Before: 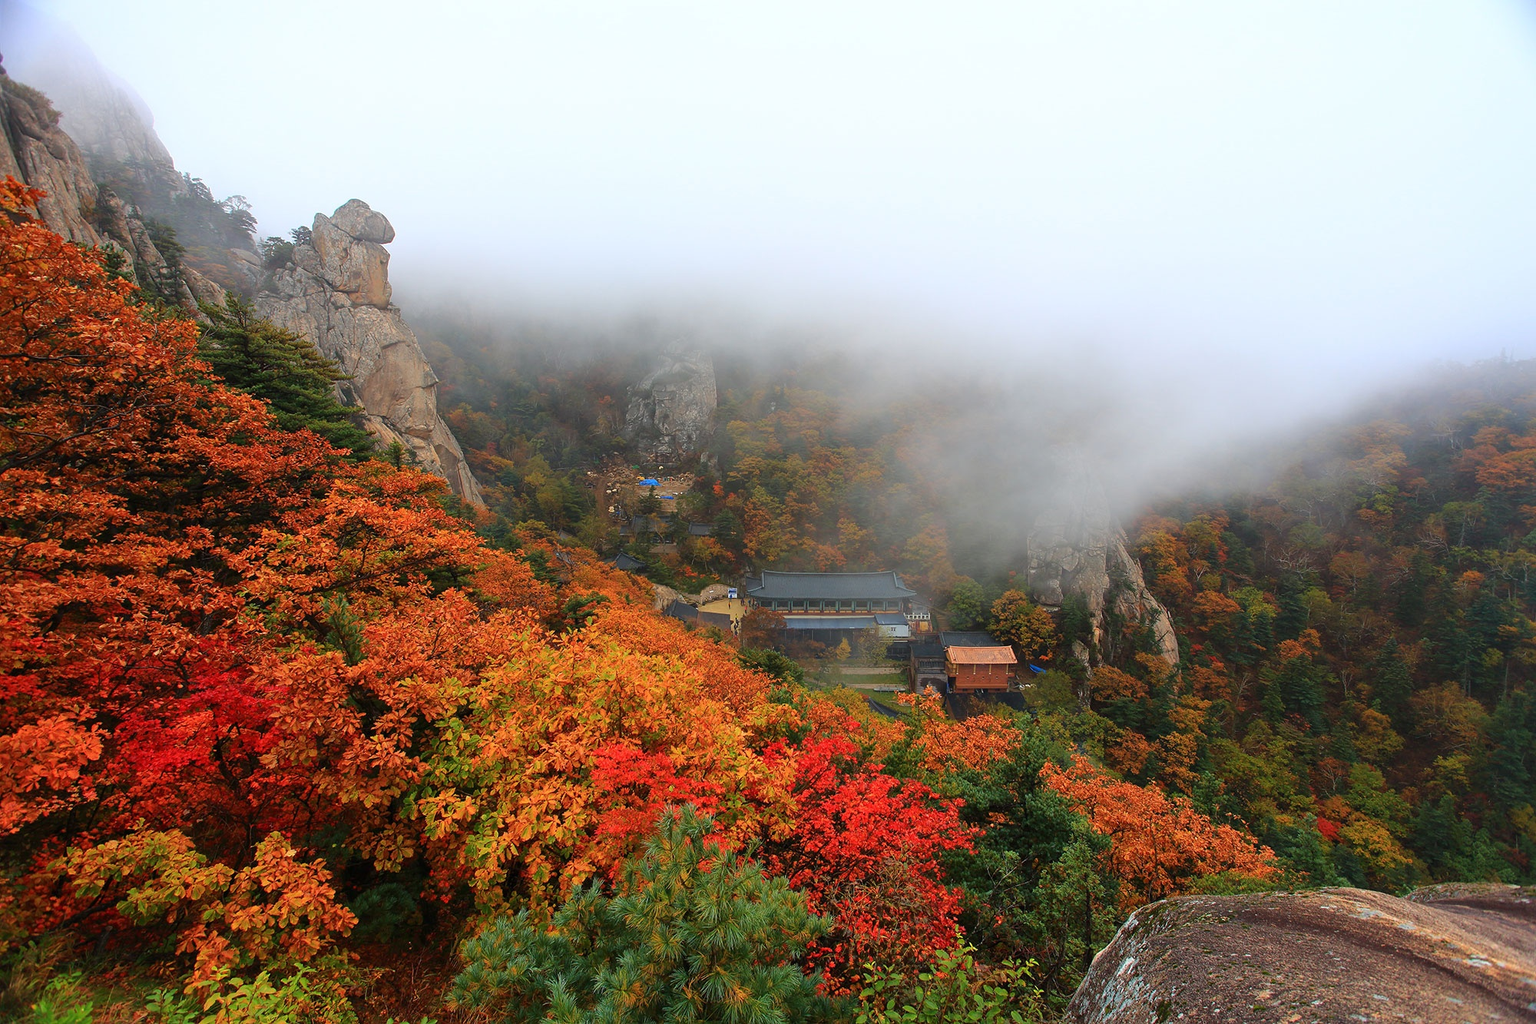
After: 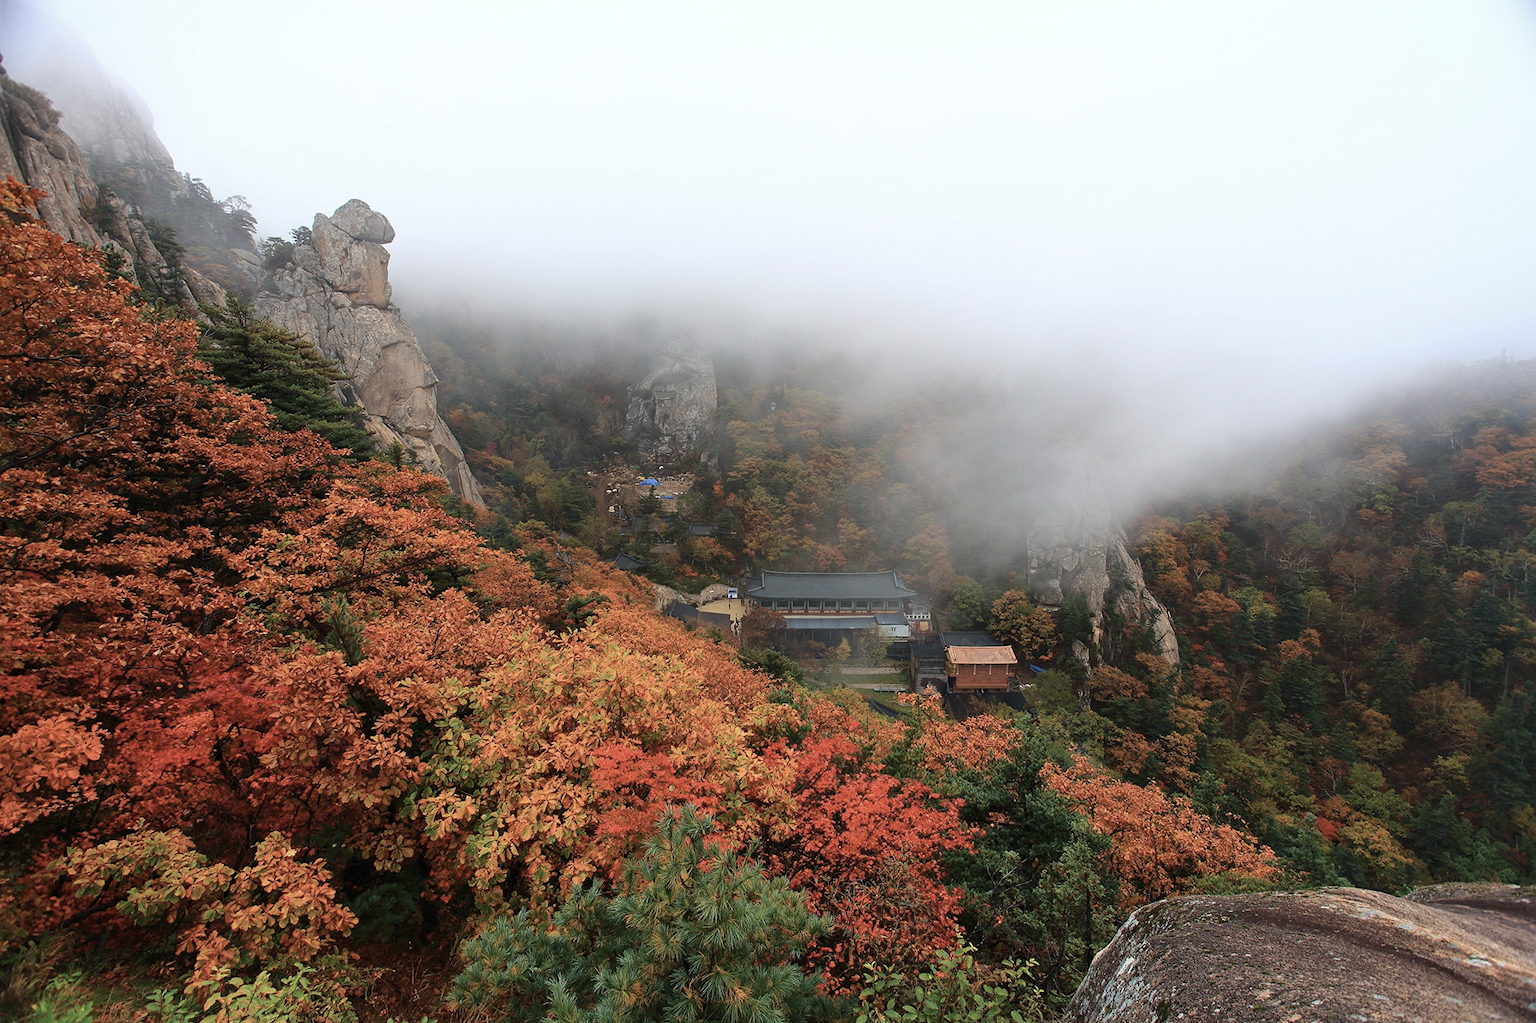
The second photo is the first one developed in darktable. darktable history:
rotate and perspective: automatic cropping off
contrast brightness saturation: contrast 0.1, saturation -0.36
